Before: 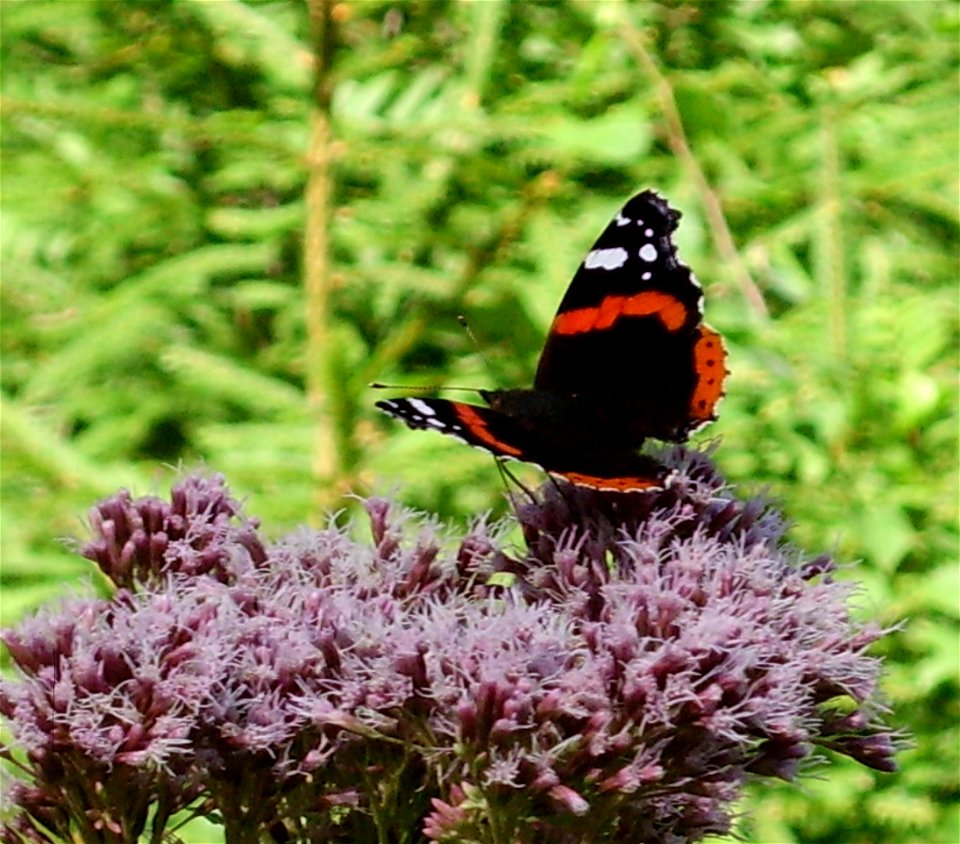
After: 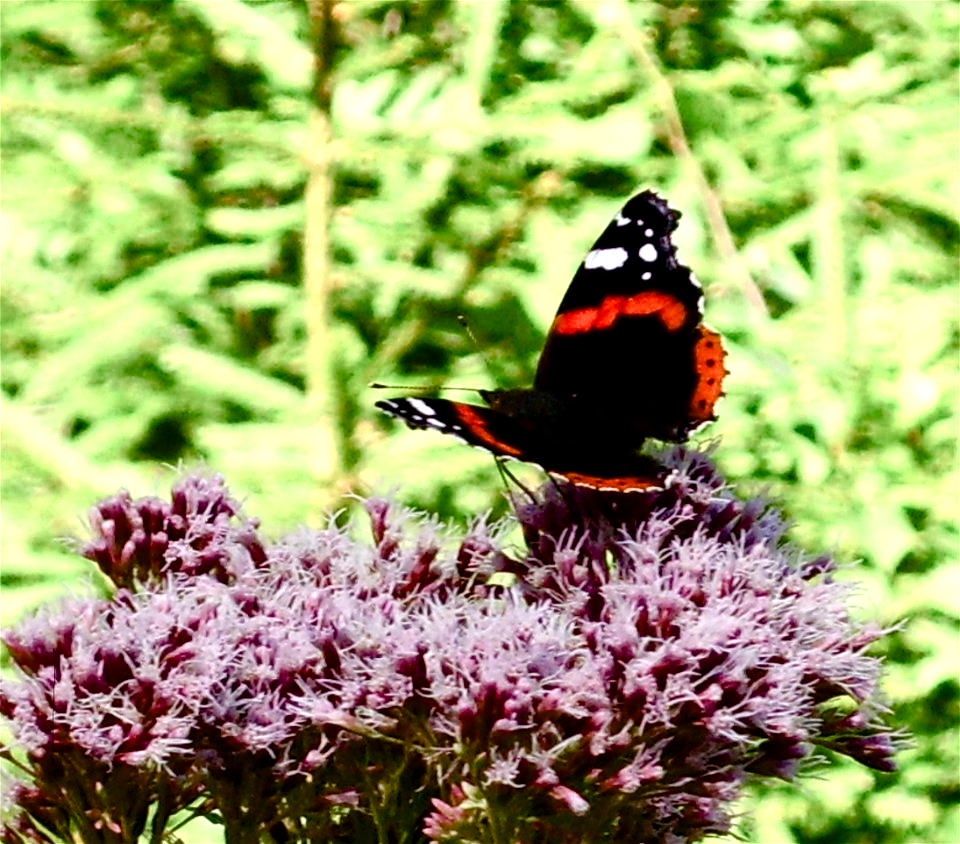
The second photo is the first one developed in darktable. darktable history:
exposure: black level correction 0.001, exposure 0.5 EV, compensate highlight preservation false
color balance rgb: perceptual saturation grading › global saturation 24.874%, perceptual saturation grading › highlights -50.424%, perceptual saturation grading › shadows 30.048%, saturation formula JzAzBz (2021)
